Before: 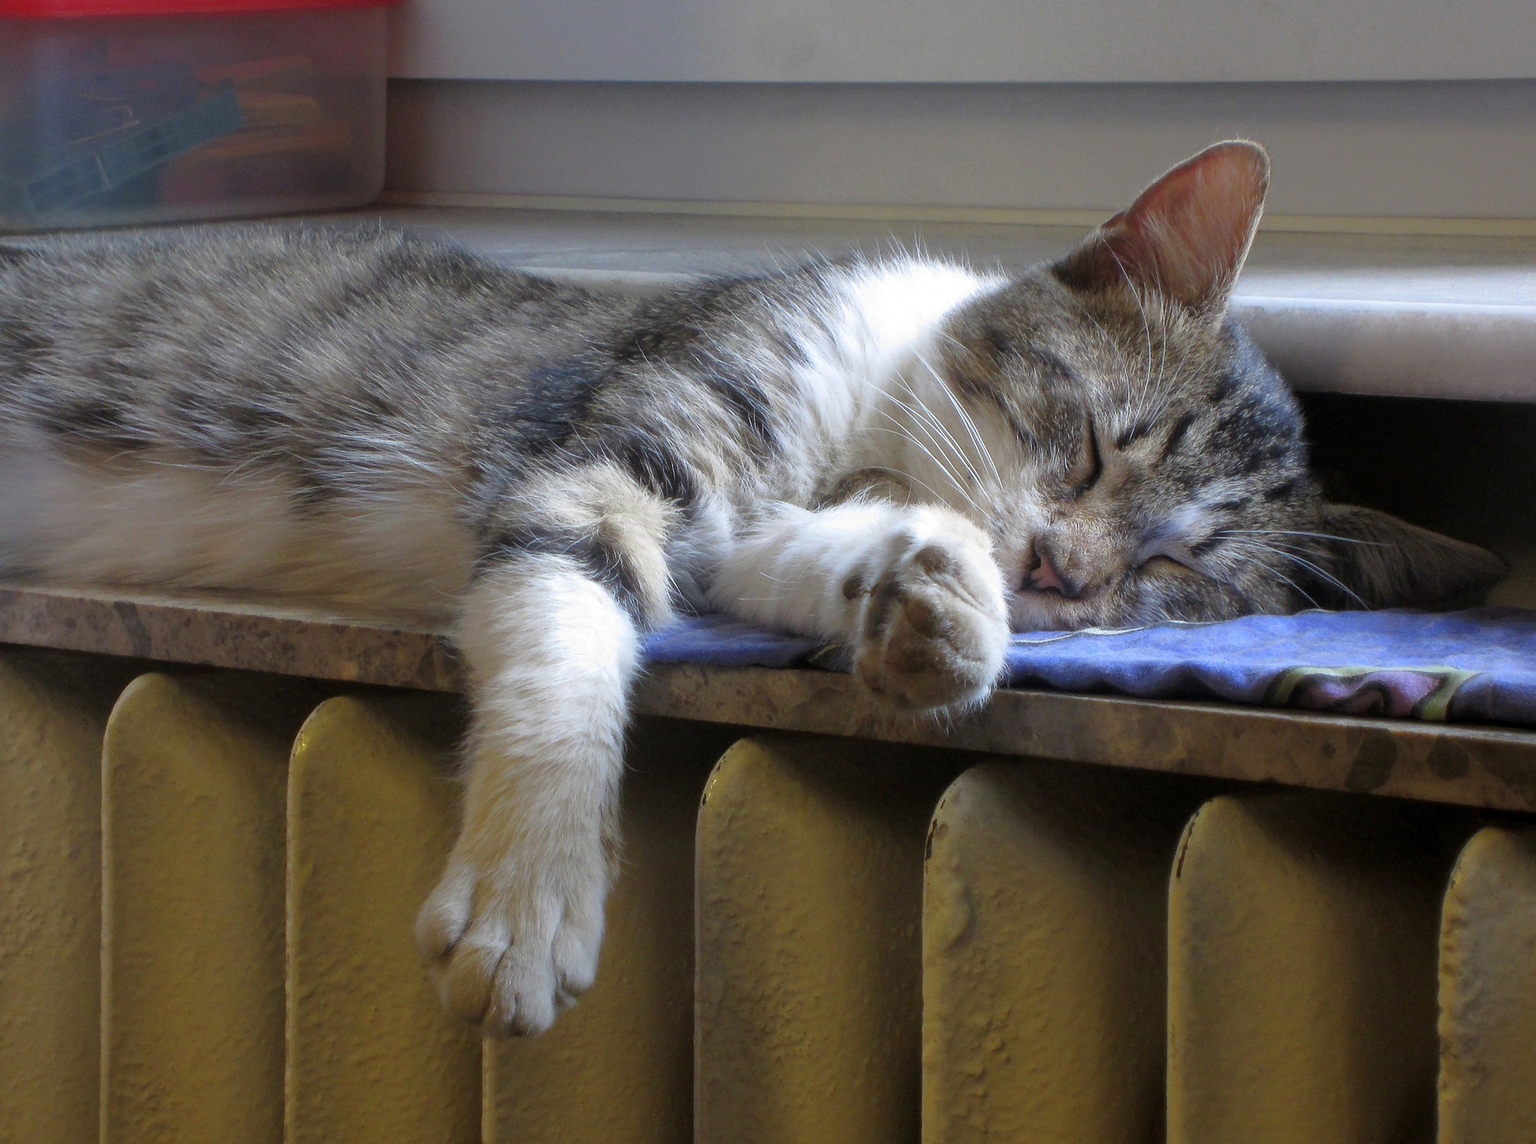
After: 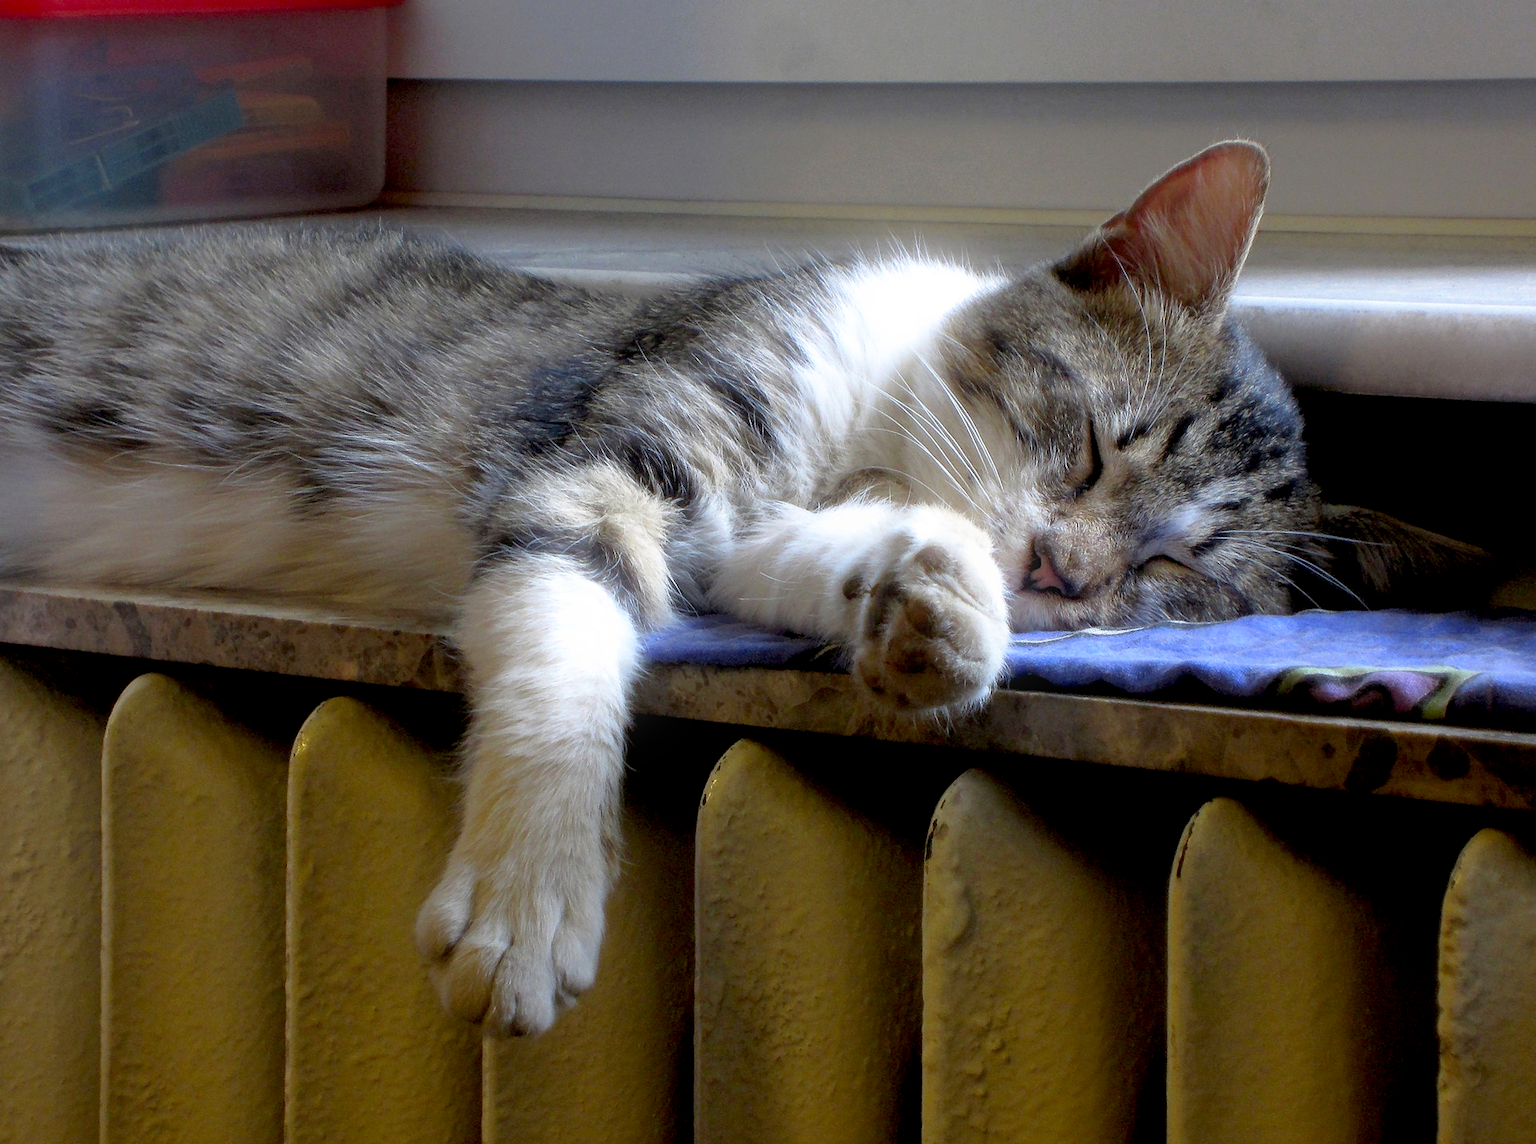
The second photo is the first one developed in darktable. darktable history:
bloom: size 9%, threshold 100%, strength 7%
base curve: curves: ch0 [(0.017, 0) (0.425, 0.441) (0.844, 0.933) (1, 1)], preserve colors none
